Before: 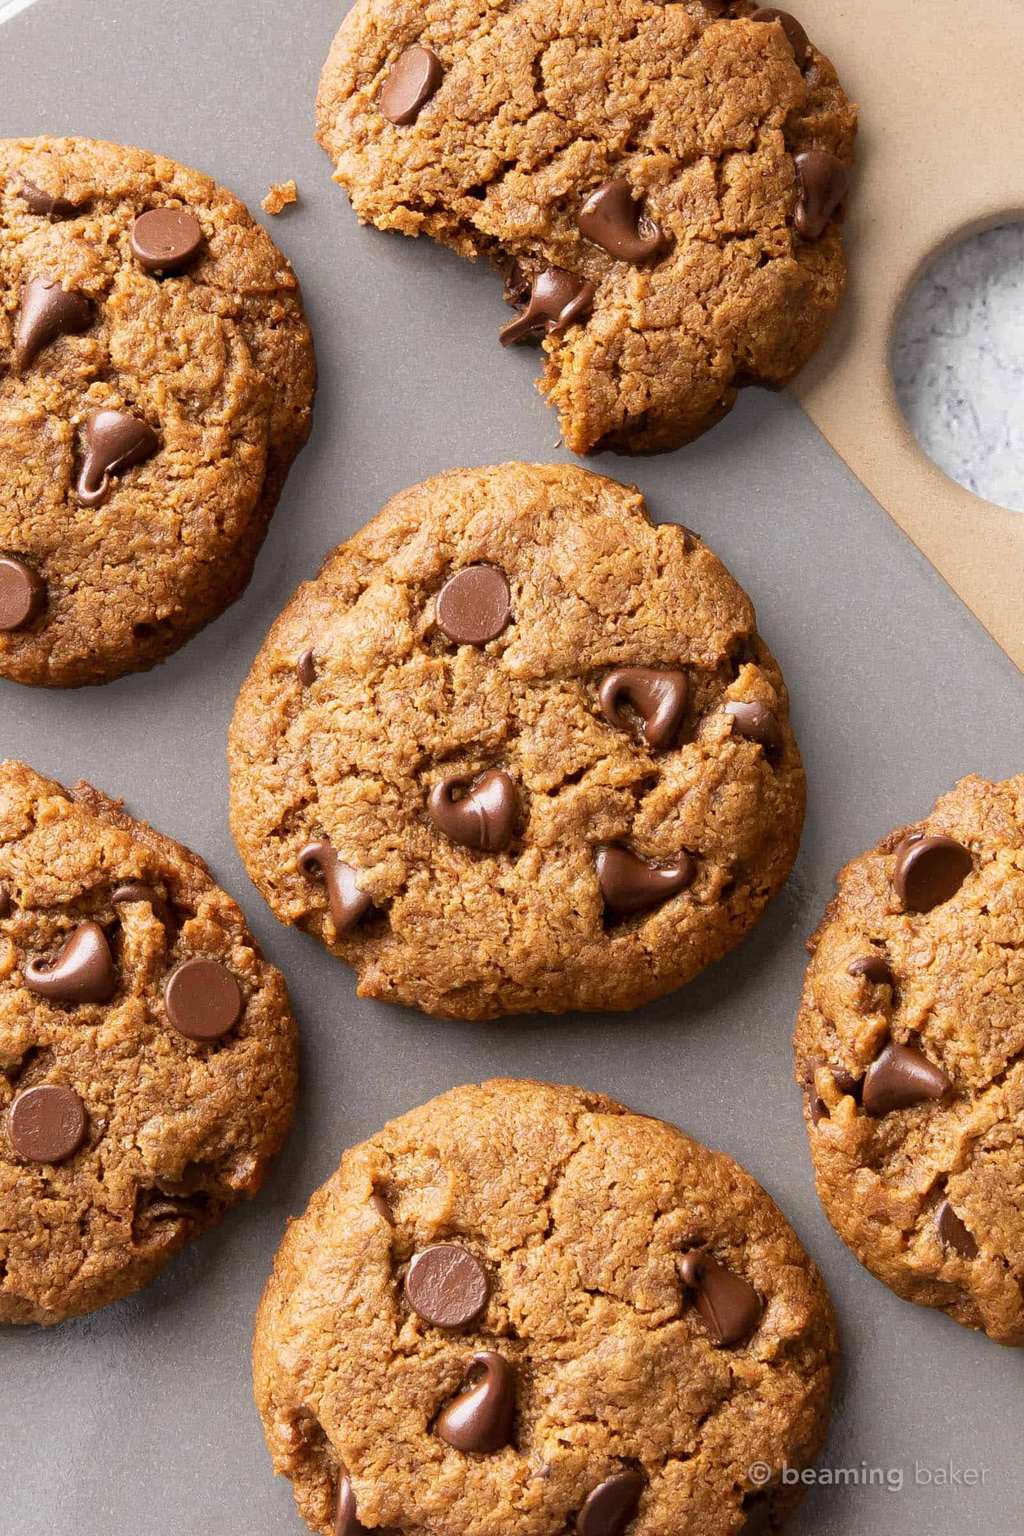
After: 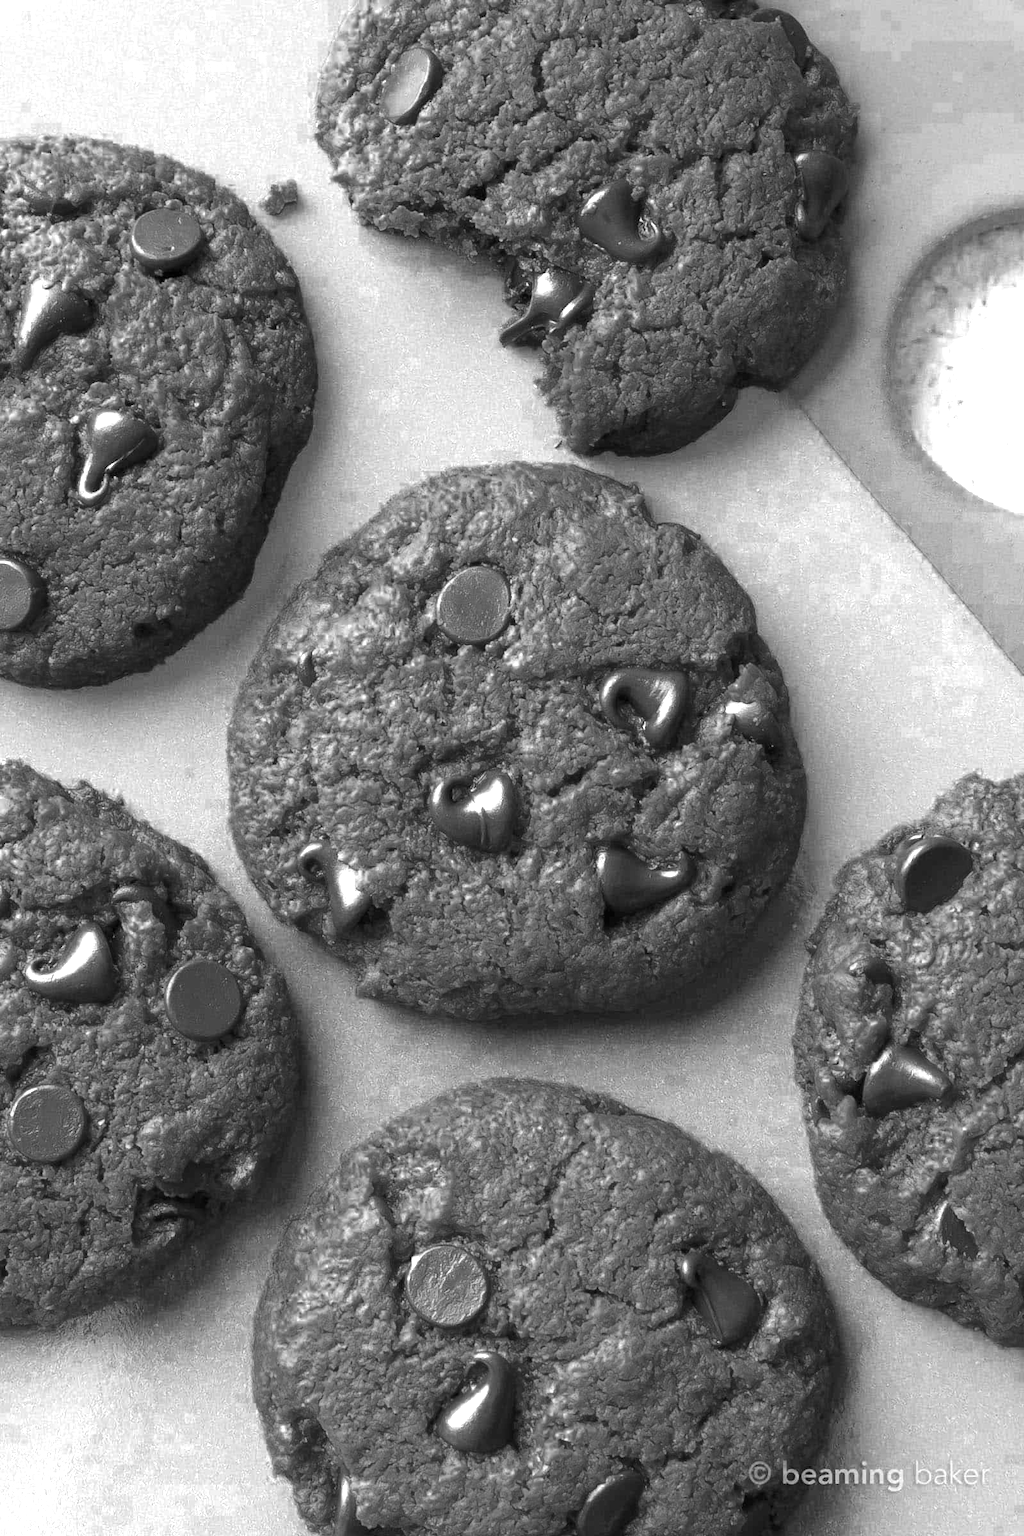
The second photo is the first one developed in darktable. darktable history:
exposure: exposure 1.213 EV, compensate highlight preservation false
color zones: curves: ch0 [(0.287, 0.048) (0.493, 0.484) (0.737, 0.816)]; ch1 [(0, 0) (0.143, 0) (0.286, 0) (0.429, 0) (0.571, 0) (0.714, 0) (0.857, 0)]
